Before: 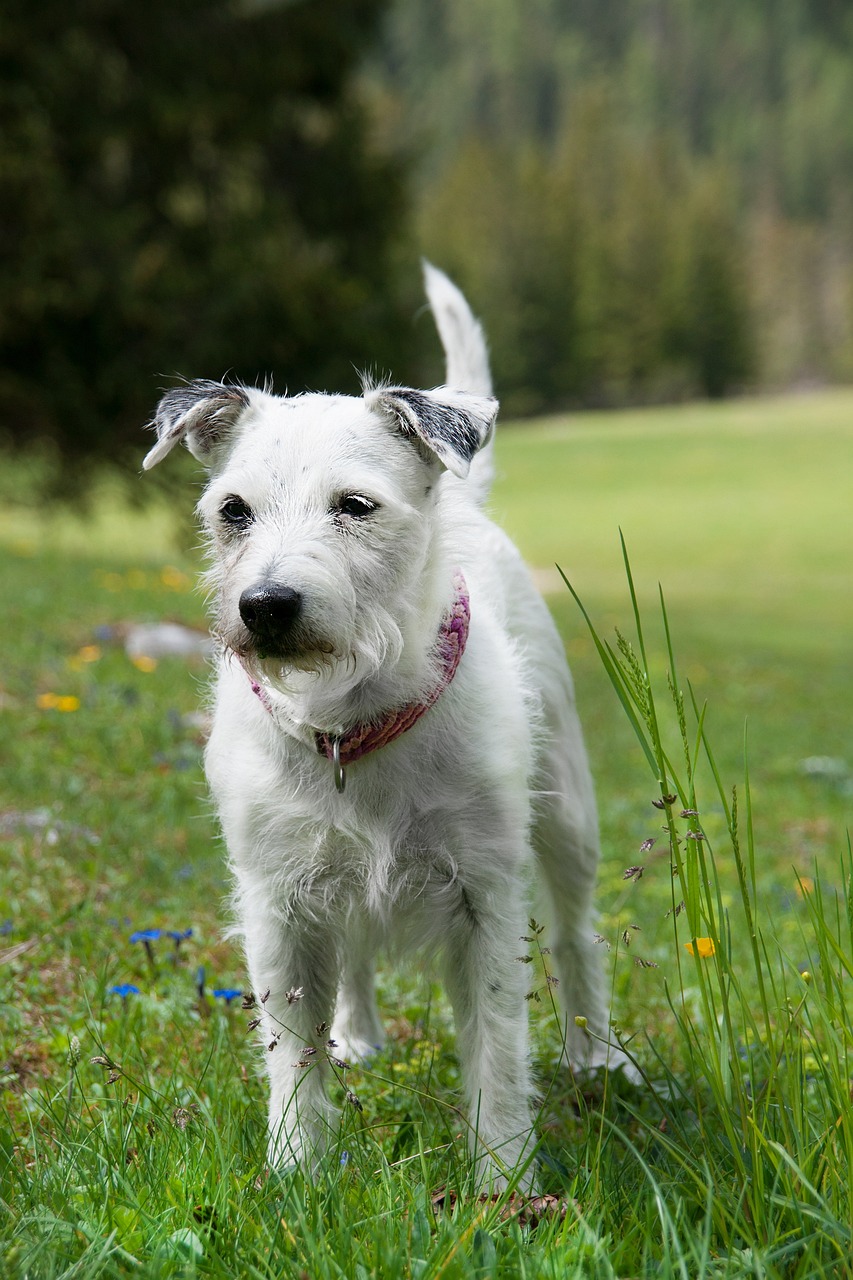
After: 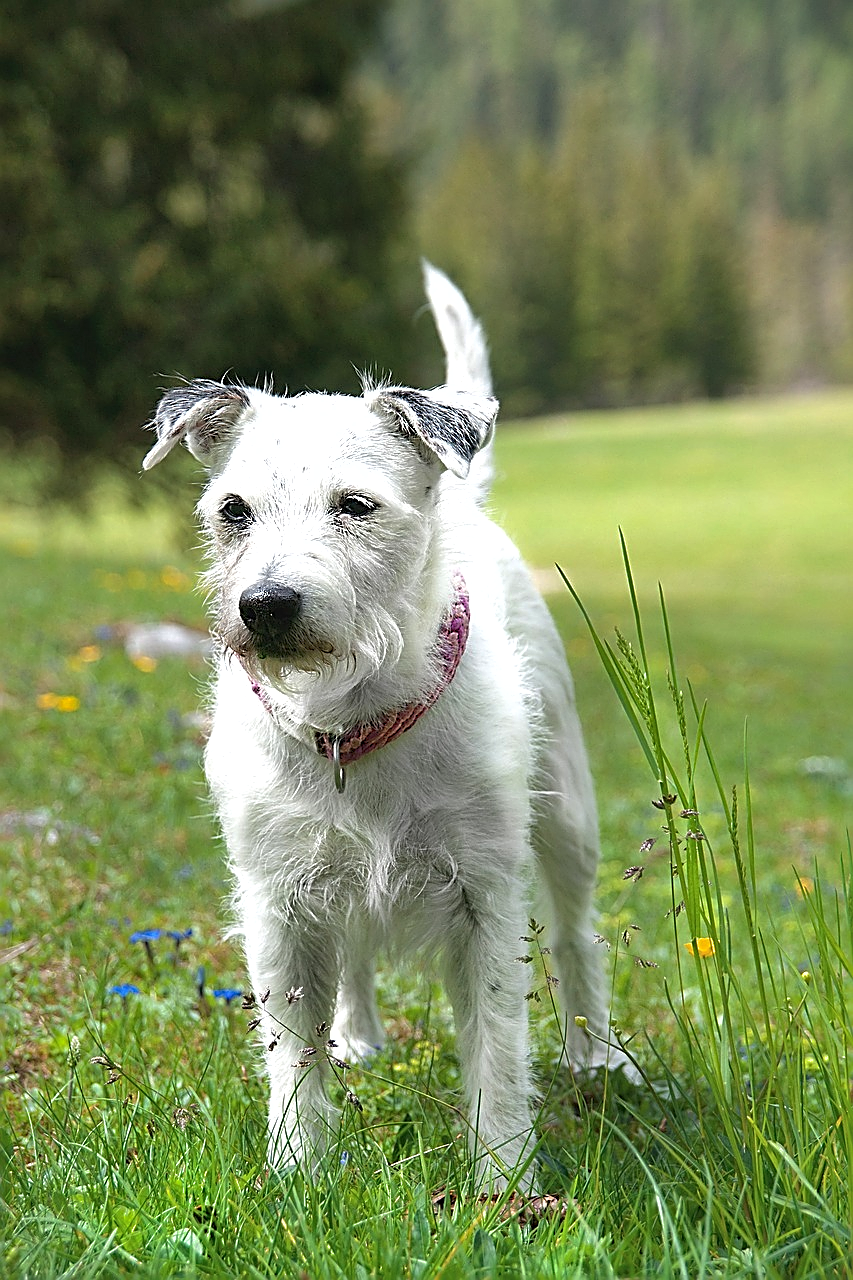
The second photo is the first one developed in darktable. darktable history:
shadows and highlights: on, module defaults
exposure: black level correction -0.002, exposure 0.54 EV, compensate highlight preservation false
contrast brightness saturation: saturation -0.05
sharpen: amount 1
